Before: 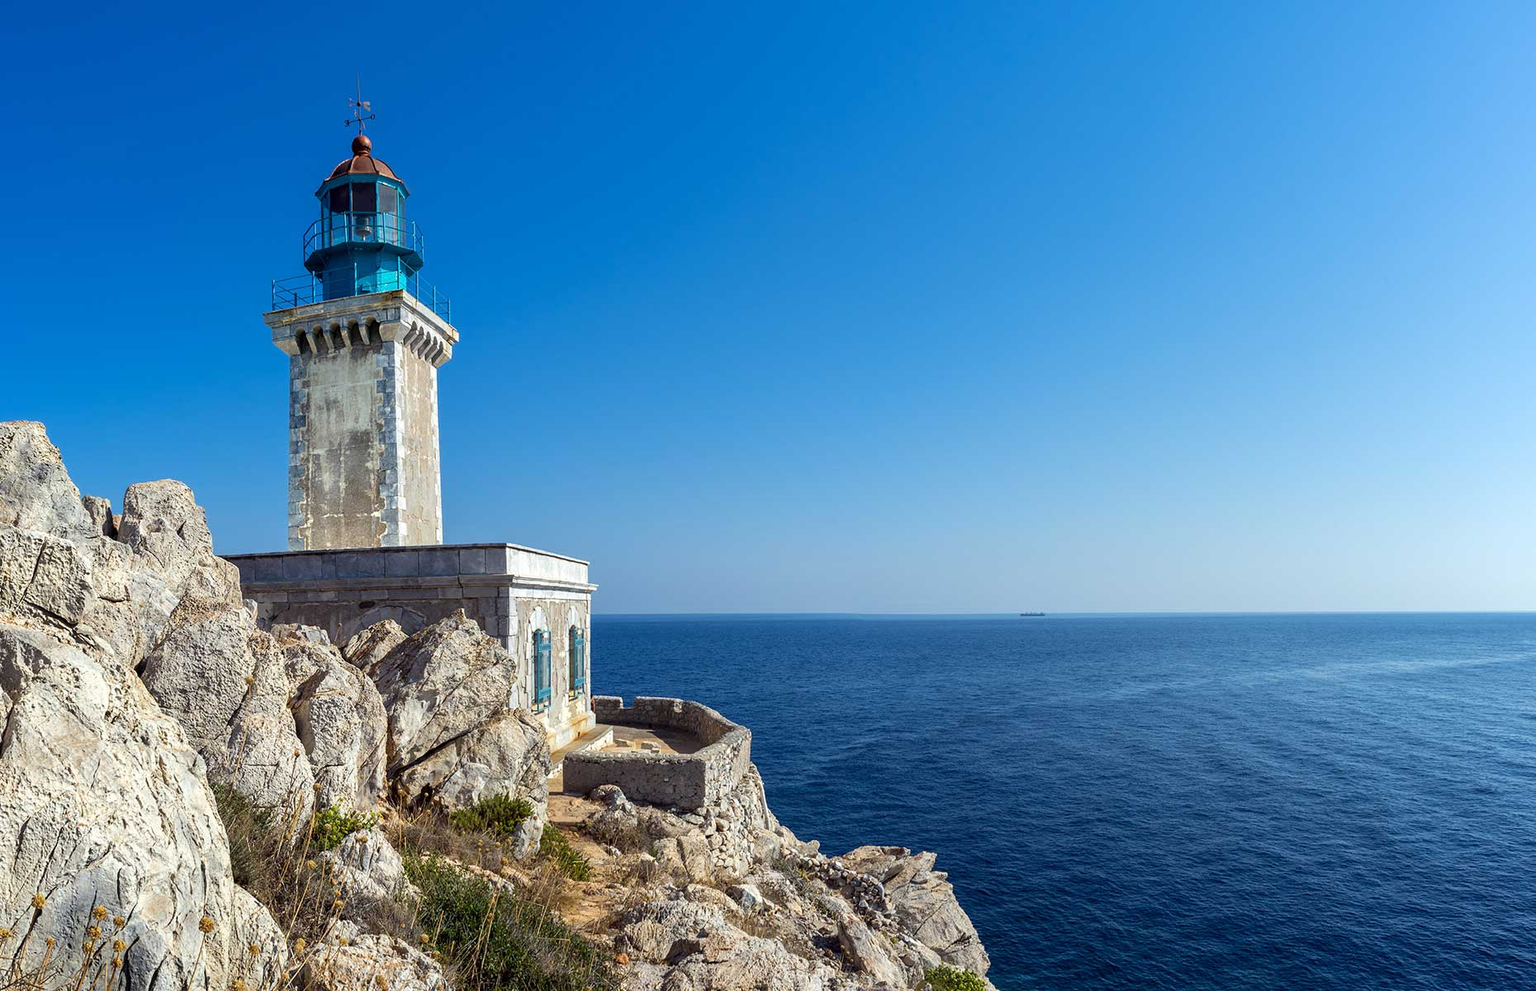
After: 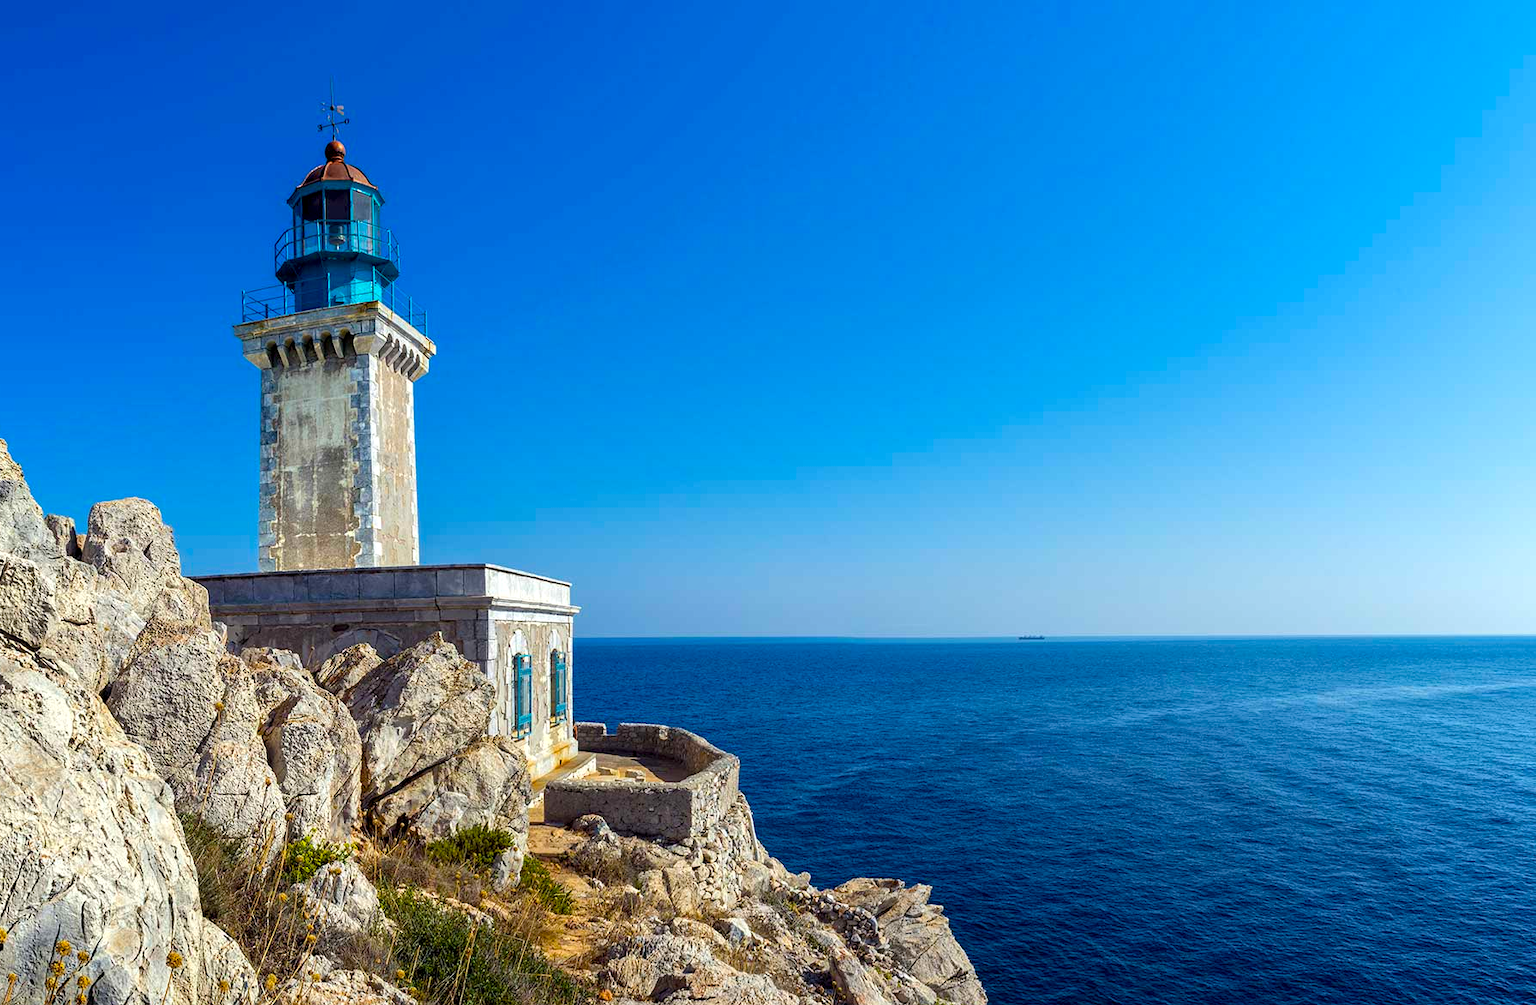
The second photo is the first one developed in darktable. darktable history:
local contrast: highlights 100%, shadows 100%, detail 120%, midtone range 0.2
color balance rgb: perceptual saturation grading › global saturation 40%, global vibrance 15%
crop and rotate: left 2.536%, right 1.107%, bottom 2.246%
